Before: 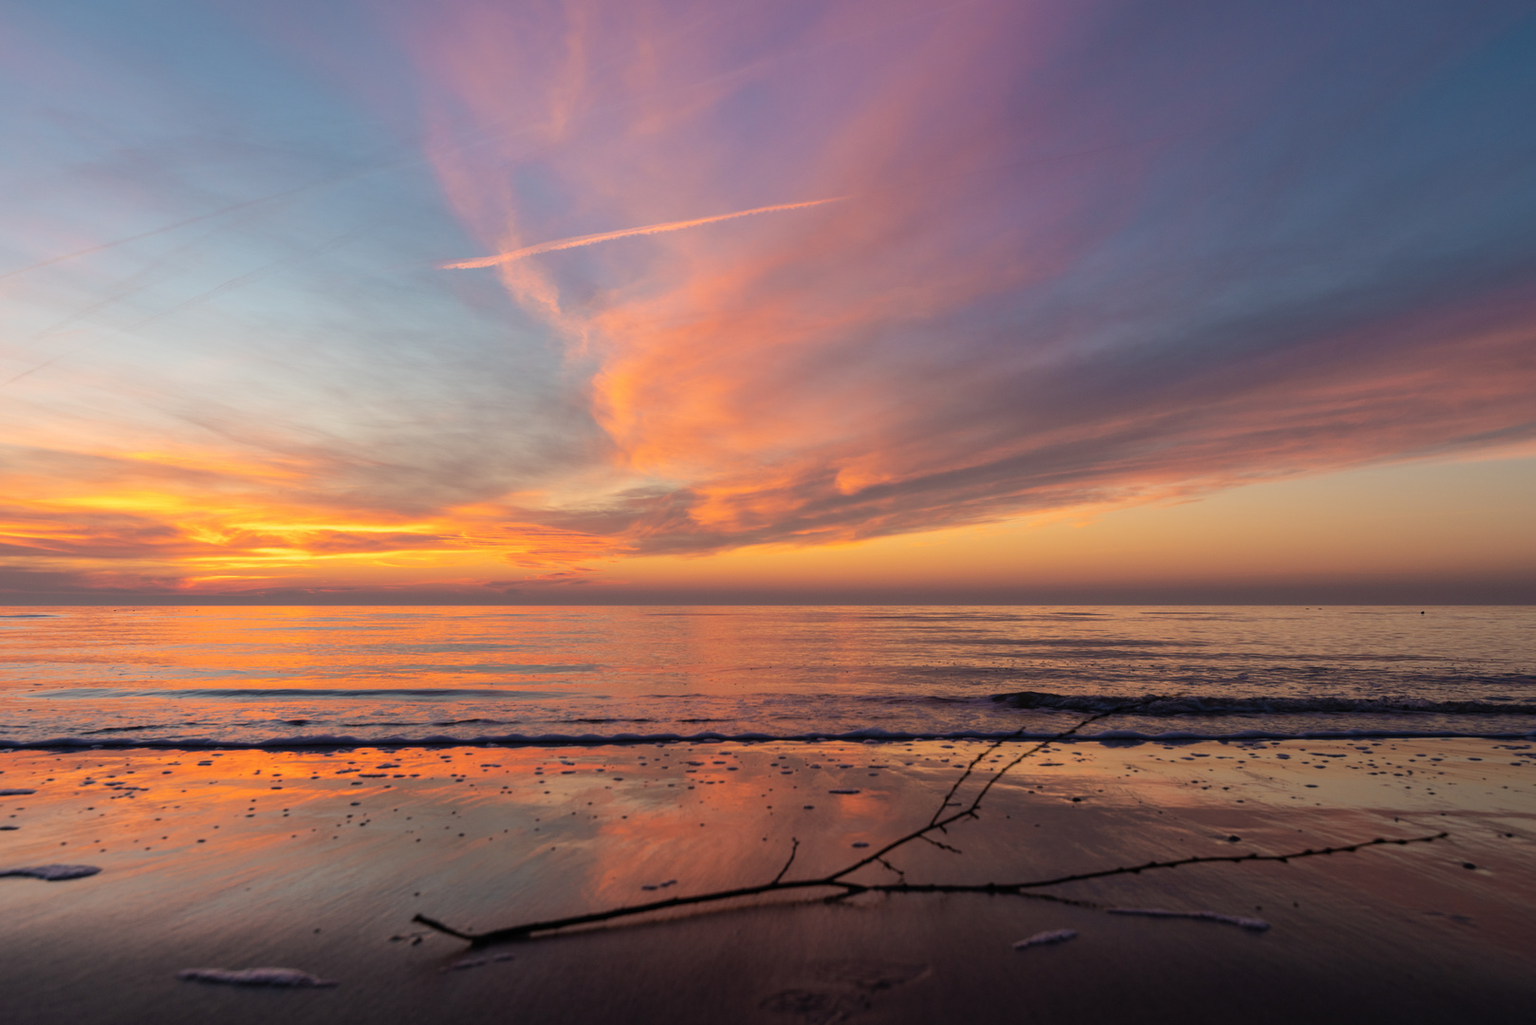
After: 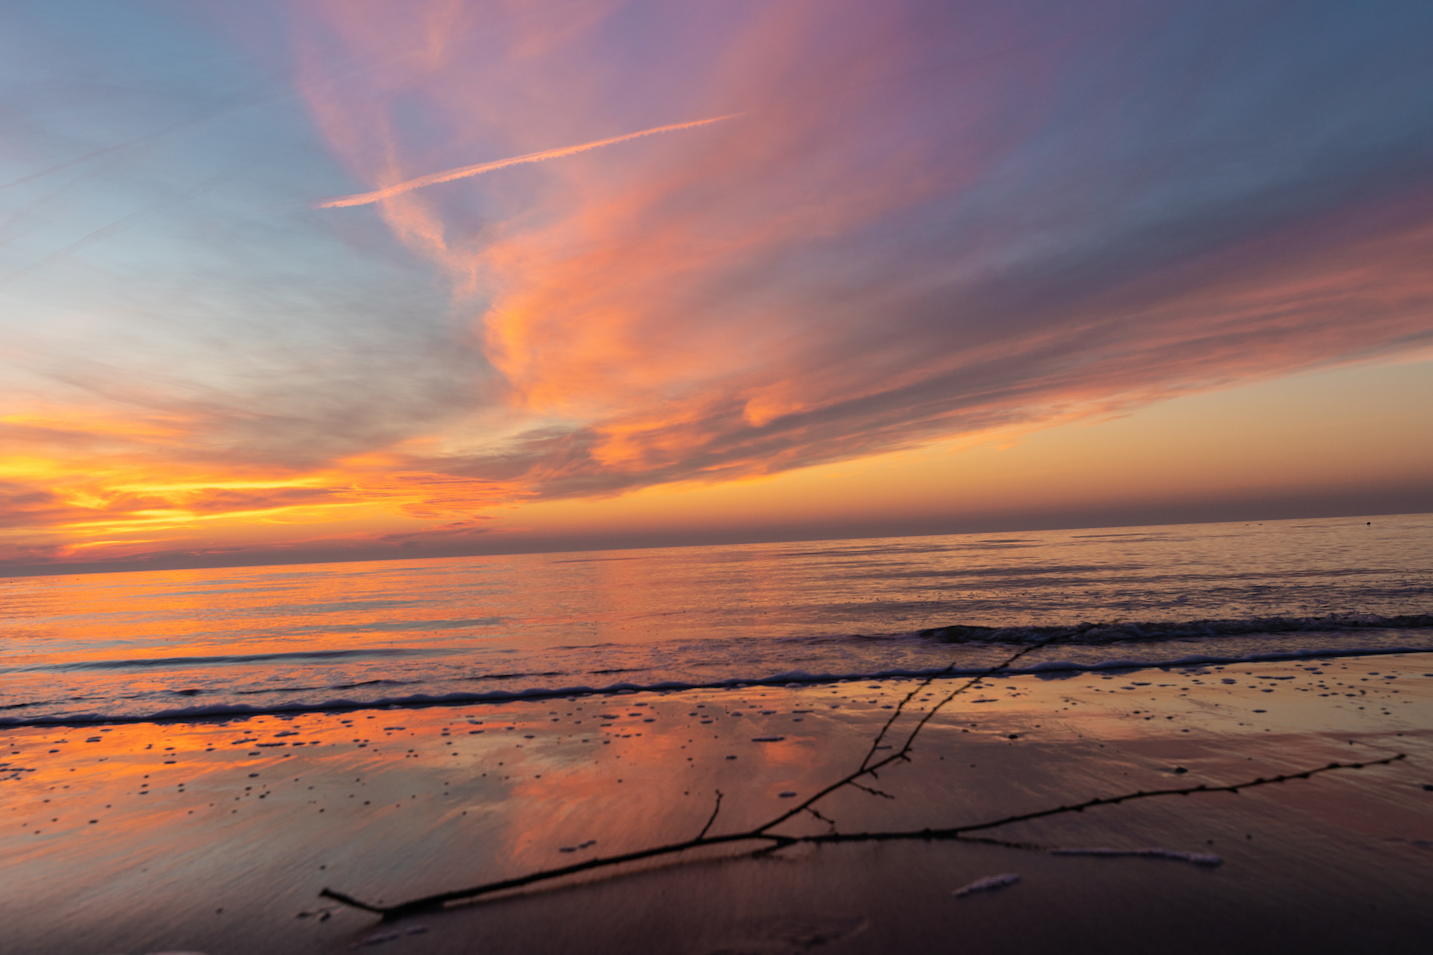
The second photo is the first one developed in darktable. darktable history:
crop and rotate: angle 2.58°, left 5.583%, top 5.699%
